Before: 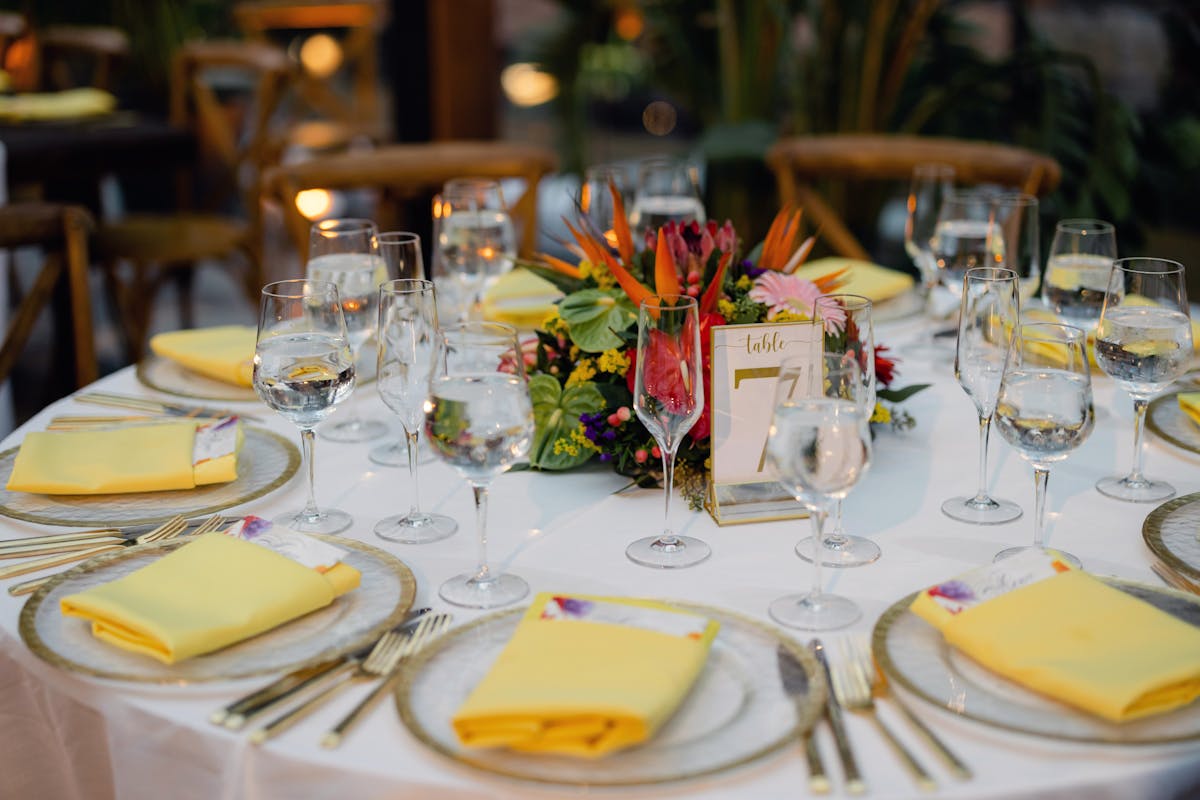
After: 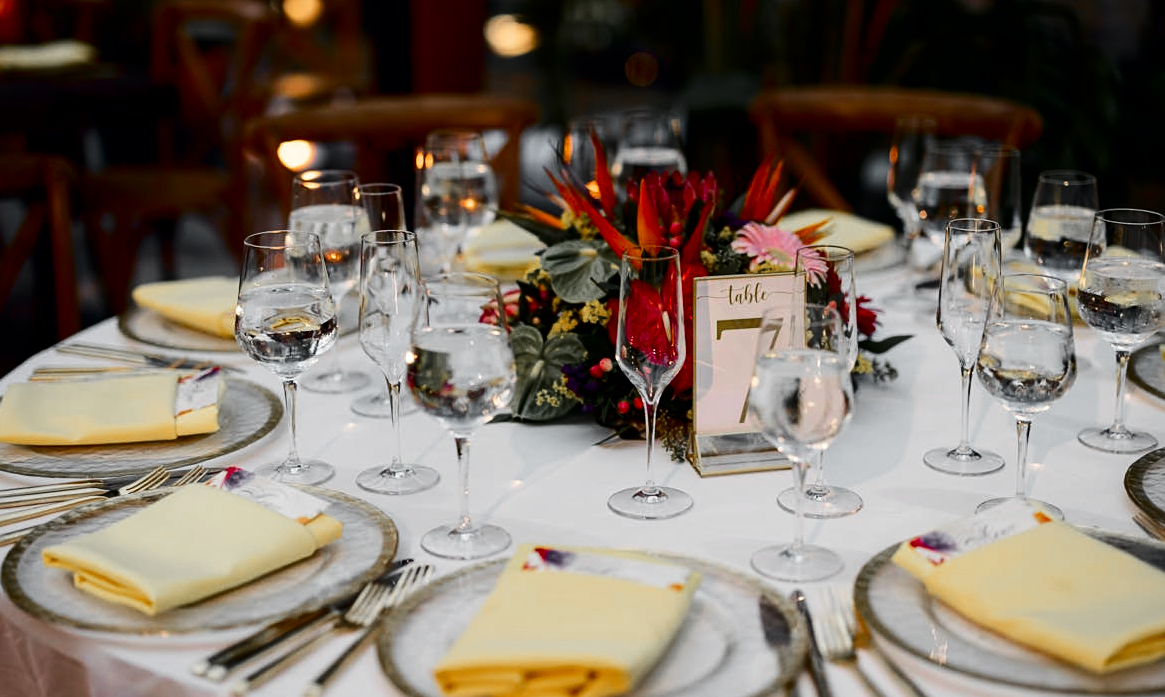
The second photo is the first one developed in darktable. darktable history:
sharpen: amount 0.2
crop: left 1.507%, top 6.147%, right 1.379%, bottom 6.637%
color zones: curves: ch1 [(0, 0.638) (0.193, 0.442) (0.286, 0.15) (0.429, 0.14) (0.571, 0.142) (0.714, 0.154) (0.857, 0.175) (1, 0.638)]
contrast brightness saturation: contrast 0.24, brightness -0.24, saturation 0.14
